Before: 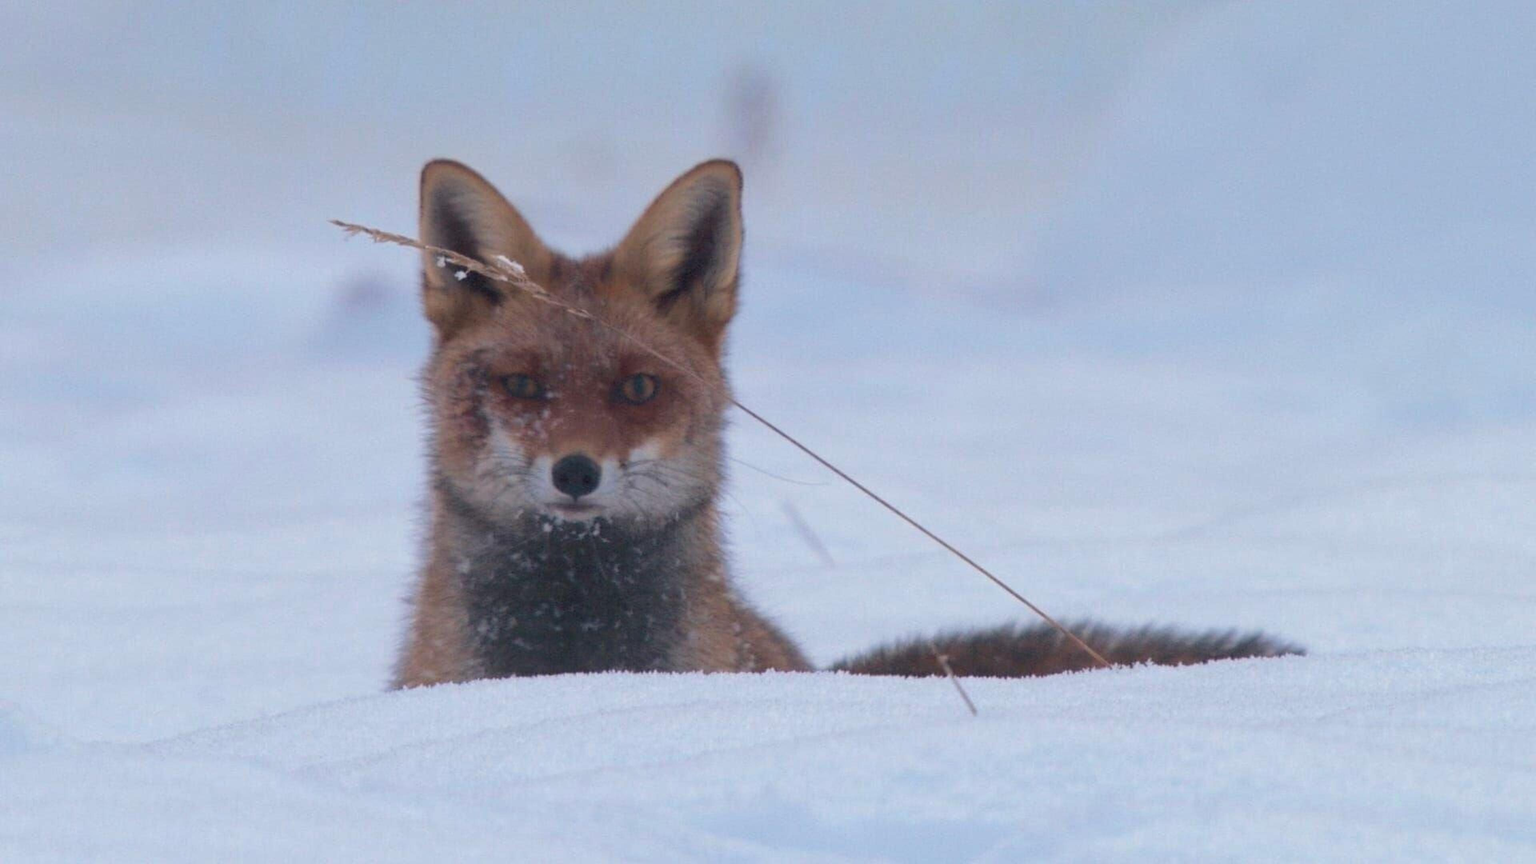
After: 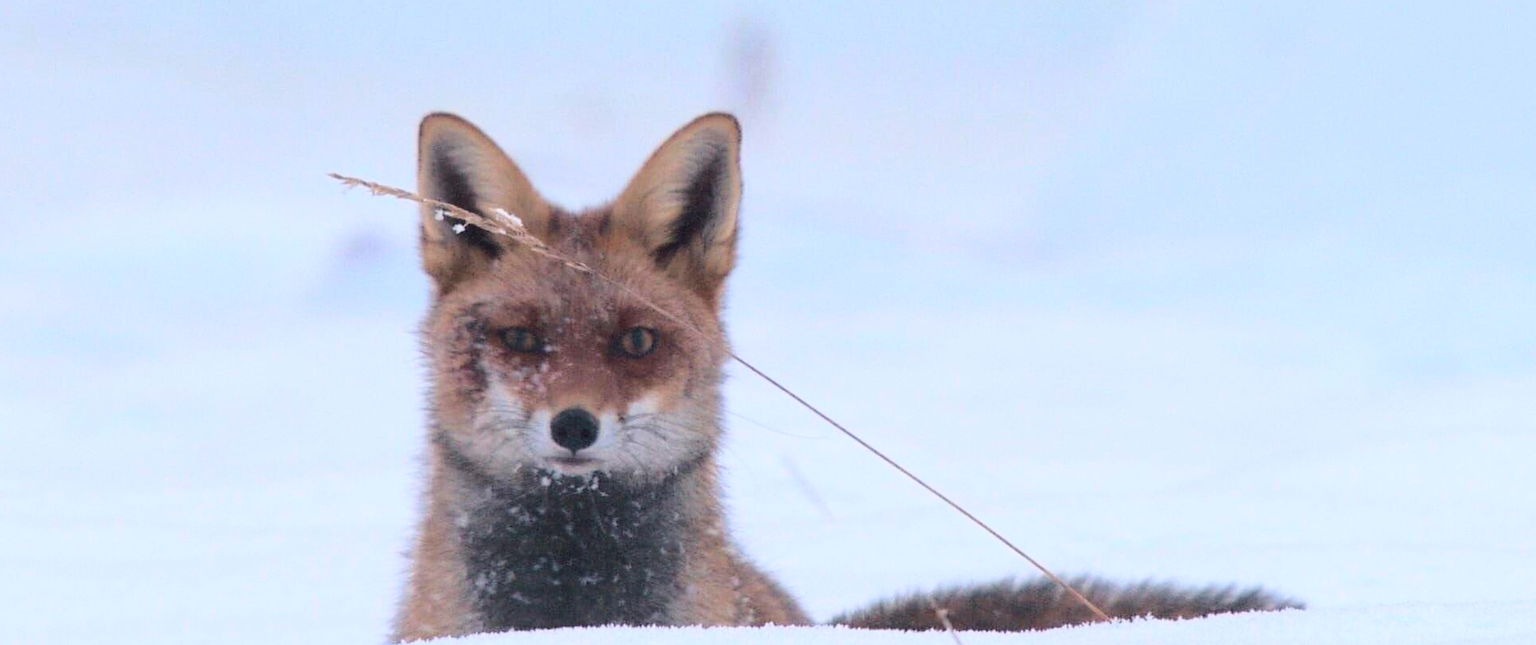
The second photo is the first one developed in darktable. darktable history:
sharpen: amount 0.535
base curve: curves: ch0 [(0, 0) (0.028, 0.03) (0.121, 0.232) (0.46, 0.748) (0.859, 0.968) (1, 1)]
crop: left 0.212%, top 5.526%, bottom 19.868%
